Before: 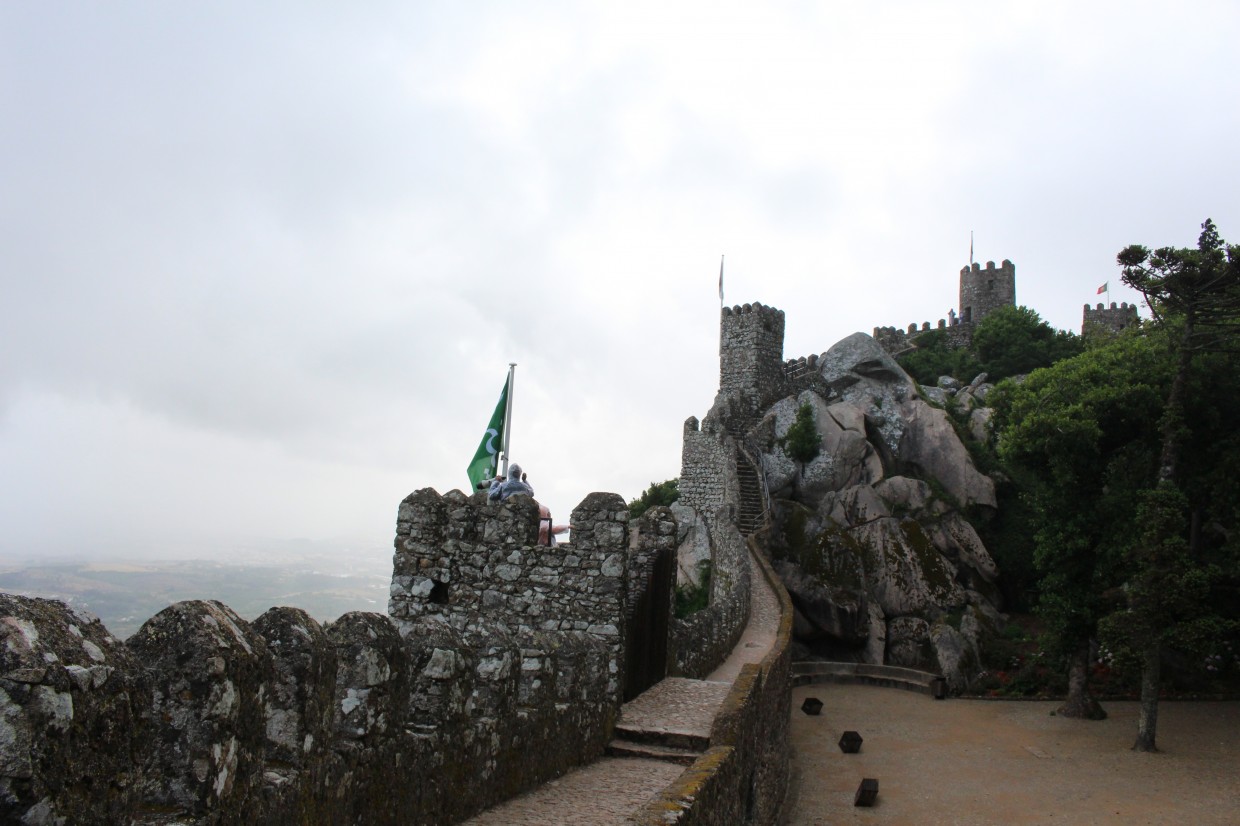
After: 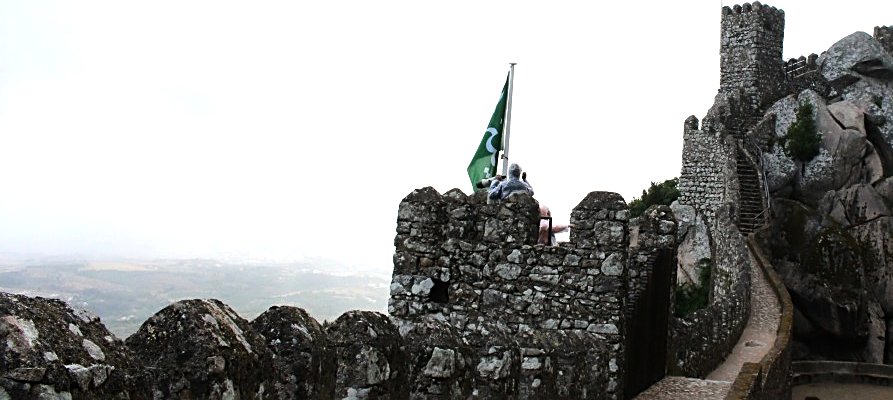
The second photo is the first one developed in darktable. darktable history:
exposure: compensate highlight preservation false
crop: top 36.498%, right 27.964%, bottom 14.995%
sharpen: on, module defaults
tone equalizer: -8 EV -0.75 EV, -7 EV -0.7 EV, -6 EV -0.6 EV, -5 EV -0.4 EV, -3 EV 0.4 EV, -2 EV 0.6 EV, -1 EV 0.7 EV, +0 EV 0.75 EV, edges refinement/feathering 500, mask exposure compensation -1.57 EV, preserve details no
